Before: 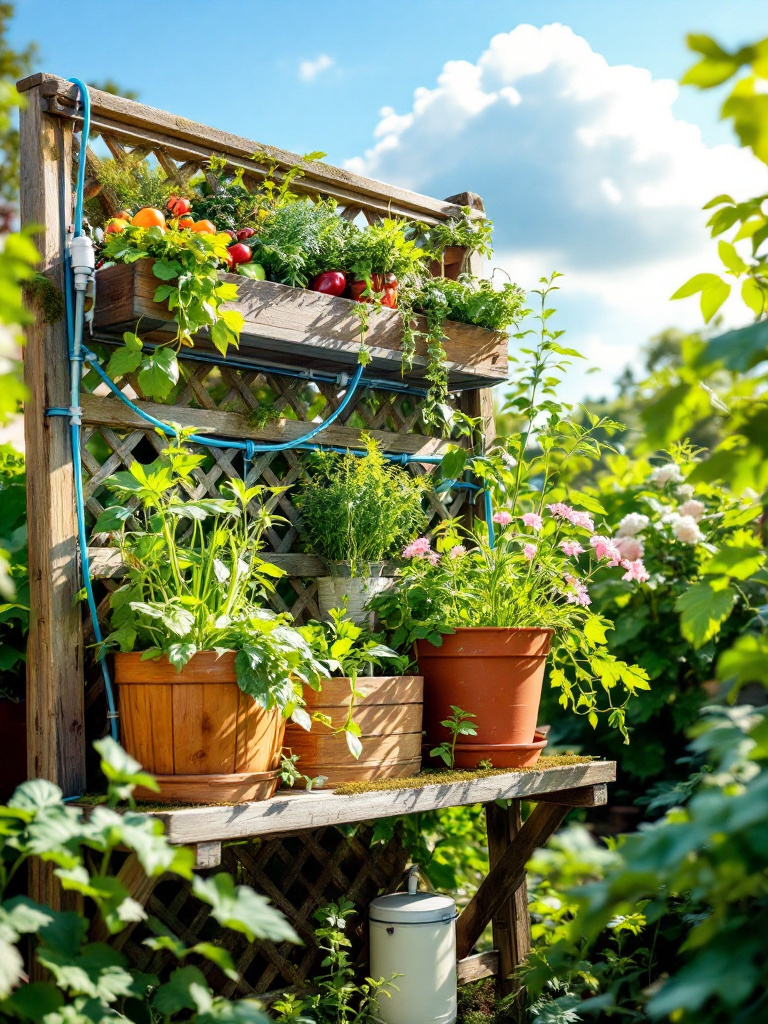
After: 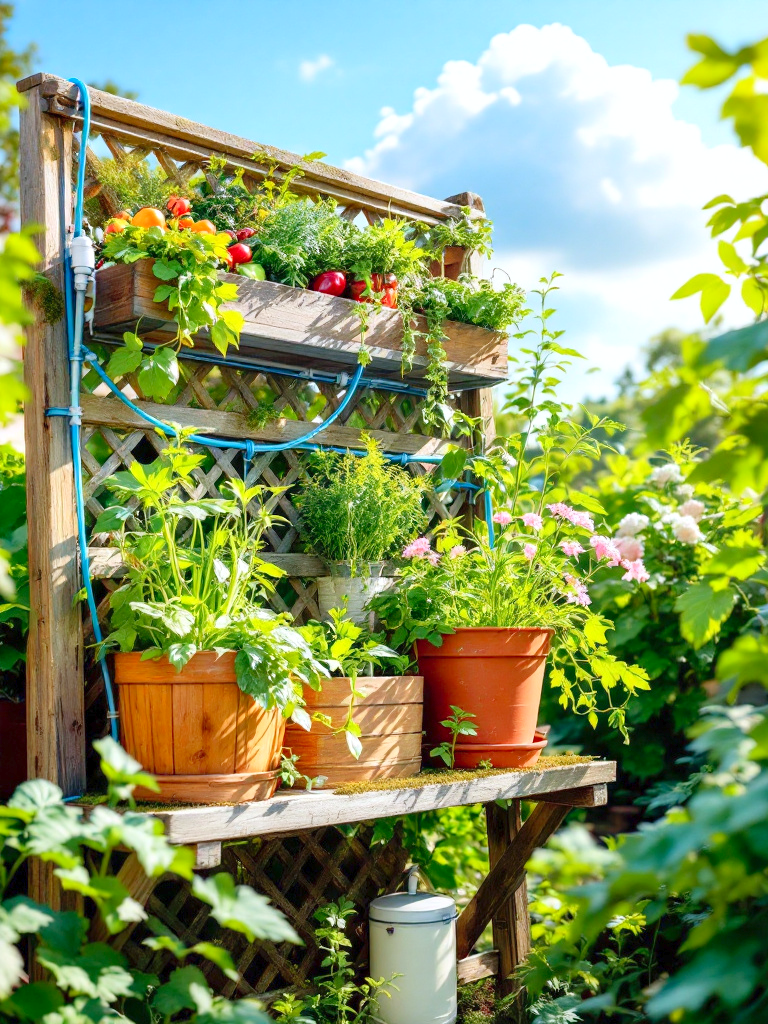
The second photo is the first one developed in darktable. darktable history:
white balance: red 0.983, blue 1.036
levels: levels [0, 0.43, 0.984]
tone equalizer: on, module defaults
